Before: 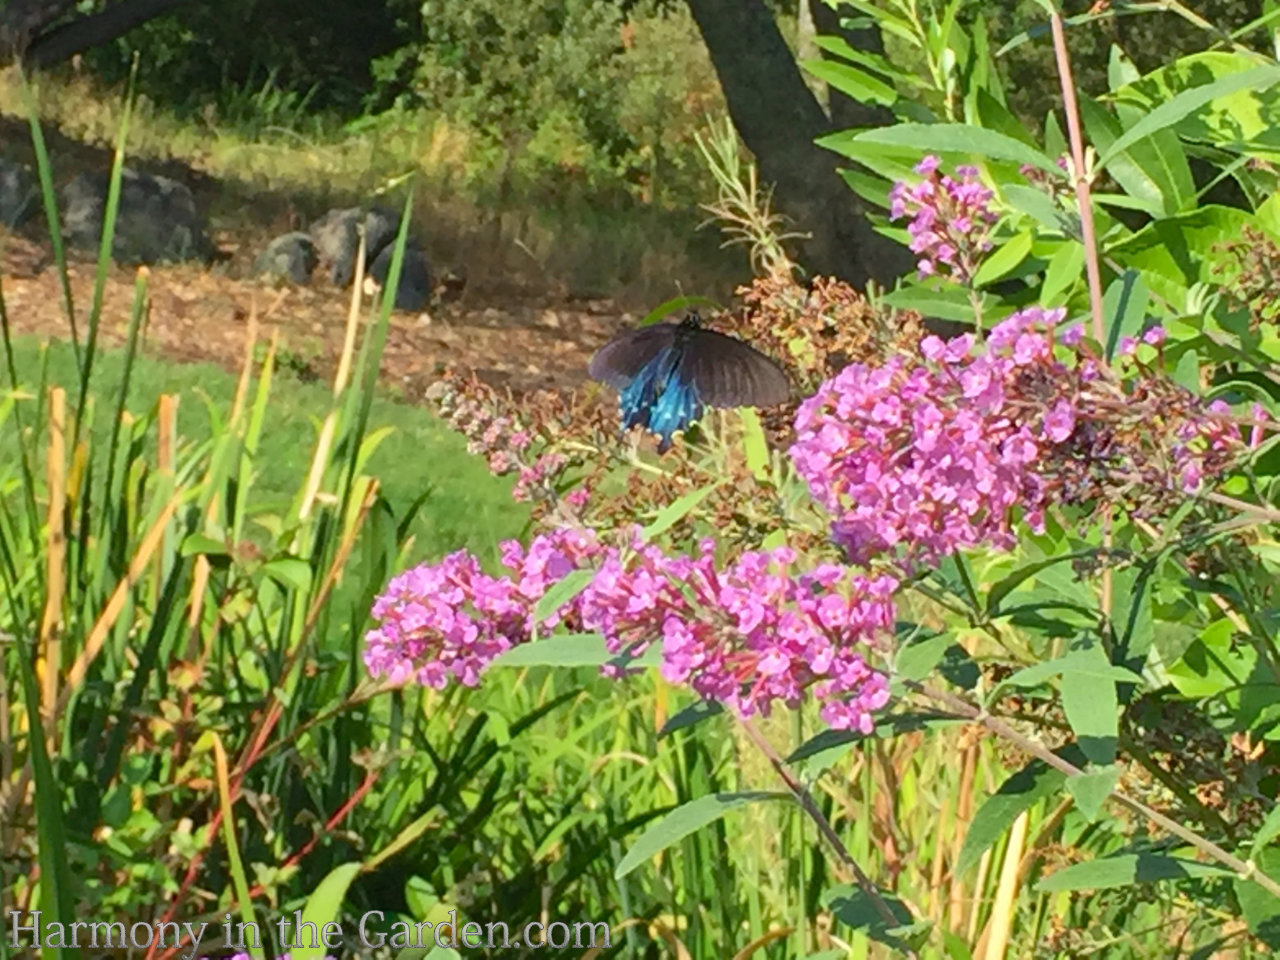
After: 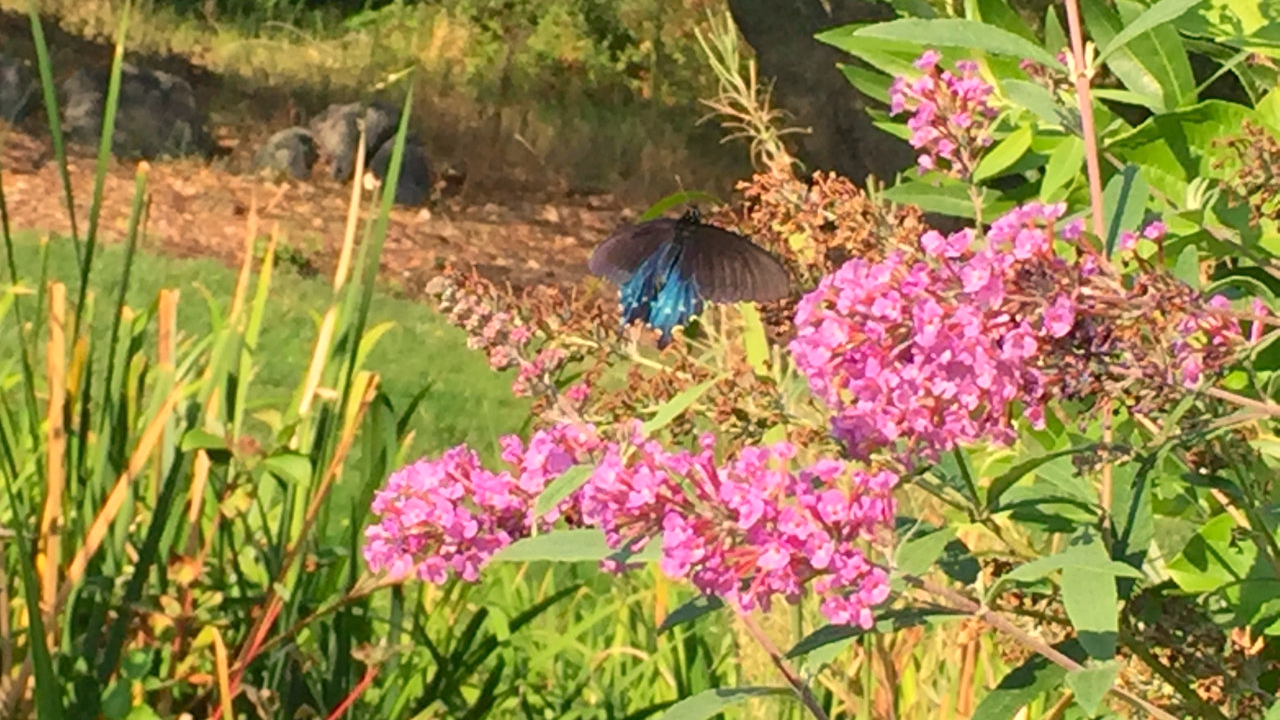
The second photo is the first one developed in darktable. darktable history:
crop: top 11.038%, bottom 13.962%
white balance: red 1.127, blue 0.943
